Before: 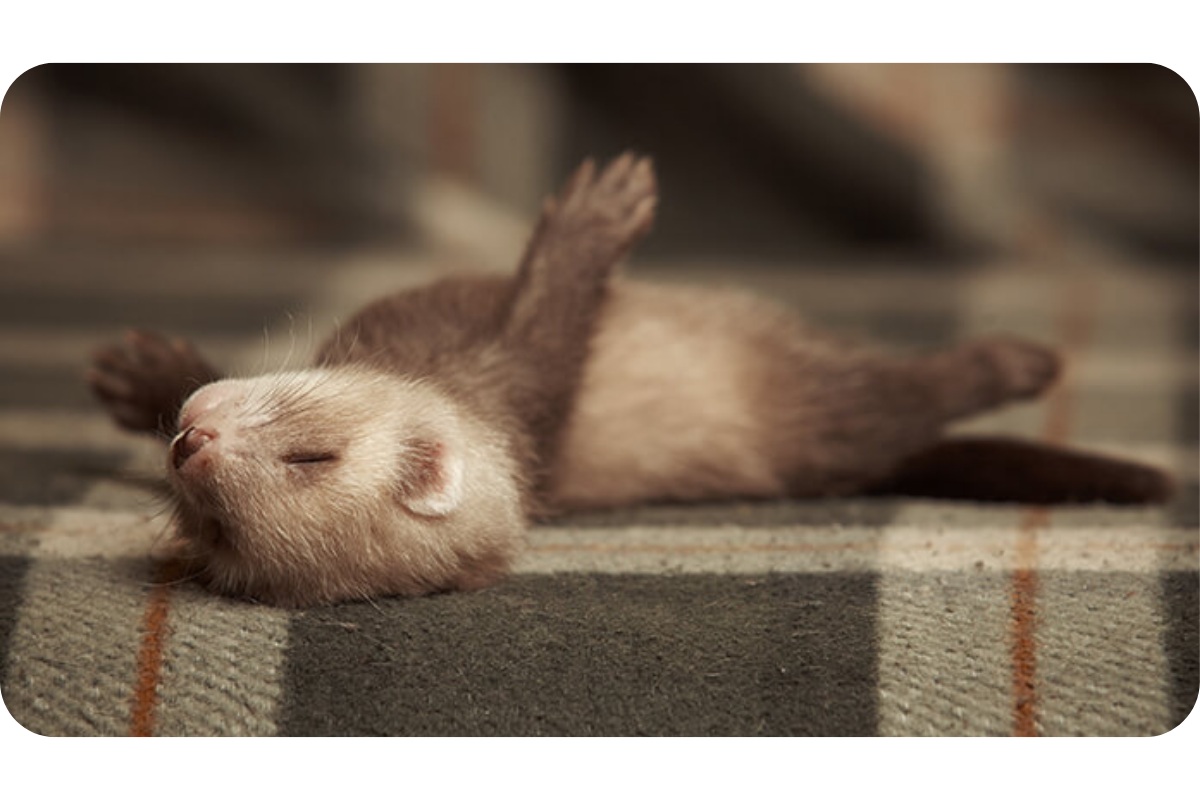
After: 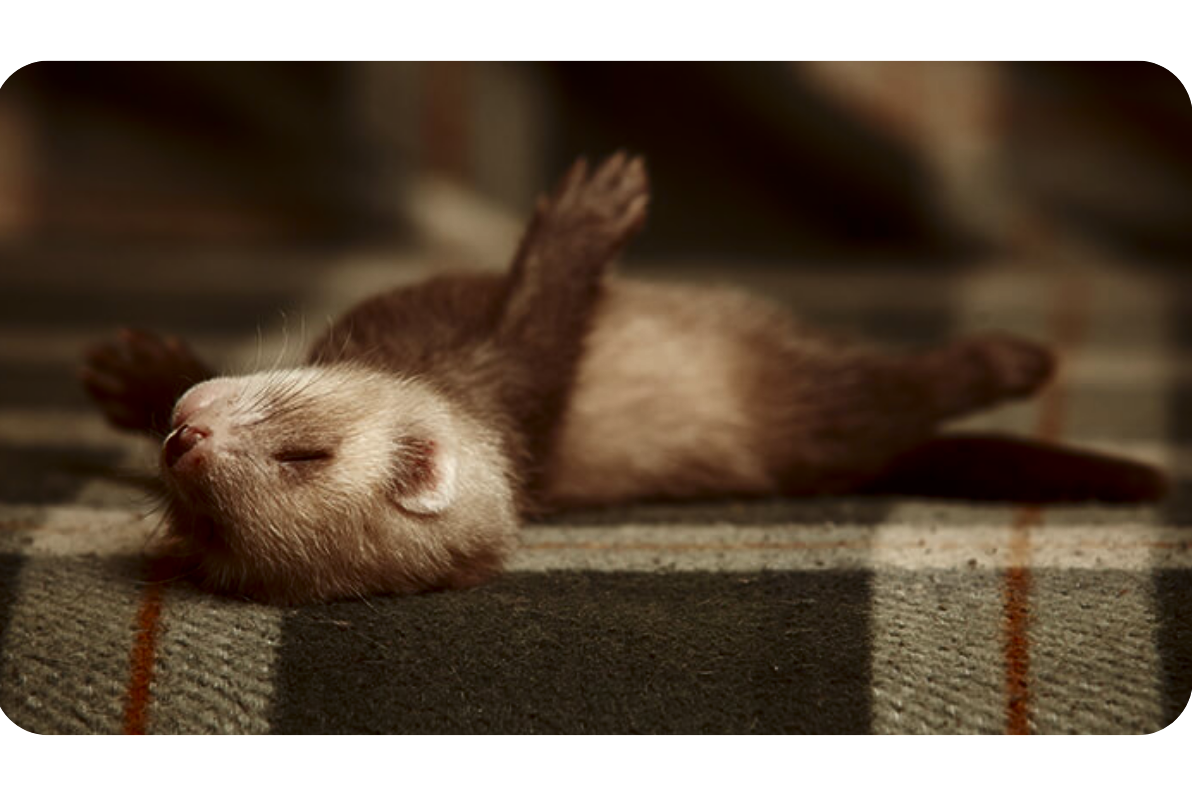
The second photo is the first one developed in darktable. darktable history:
contrast brightness saturation: contrast 0.133, brightness -0.243, saturation 0.149
crop and rotate: left 0.601%, top 0.27%, bottom 0.322%
